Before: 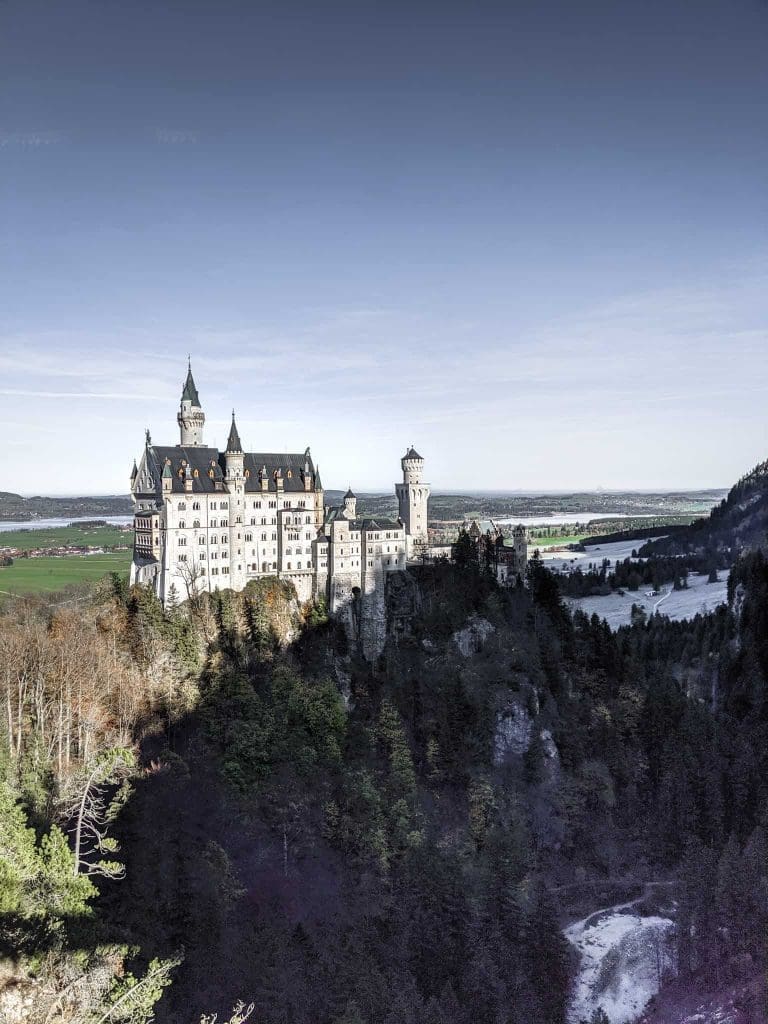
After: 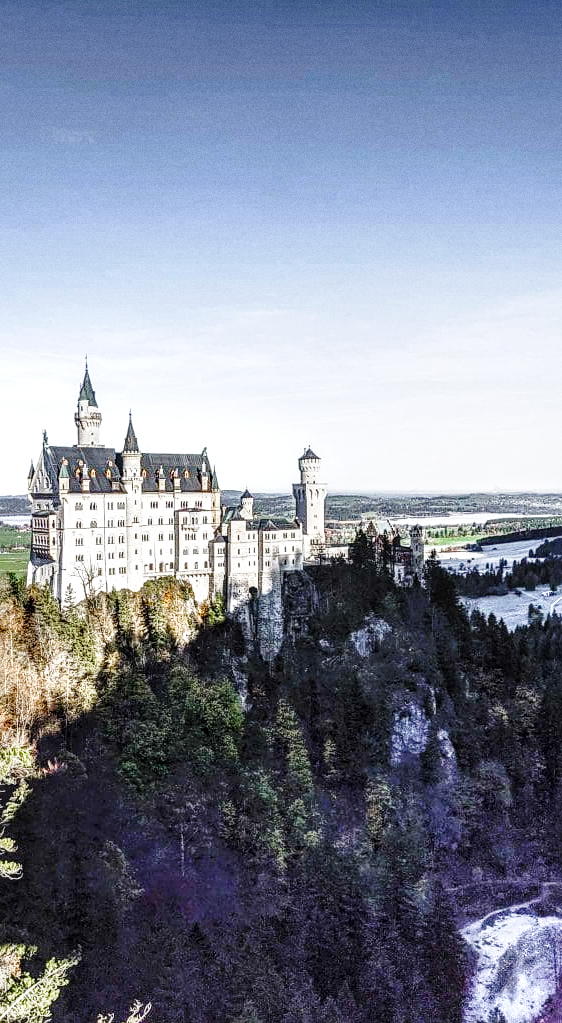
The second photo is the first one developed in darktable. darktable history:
crop: left 13.443%, right 13.31%
base curve: curves: ch0 [(0, 0) (0.028, 0.03) (0.121, 0.232) (0.46, 0.748) (0.859, 0.968) (1, 1)], preserve colors none
local contrast: highlights 61%, detail 143%, midtone range 0.428
sharpen: amount 0.2
color balance rgb: perceptual saturation grading › global saturation 20%, perceptual saturation grading › highlights -25%, perceptual saturation grading › shadows 25%
grain: coarseness 22.88 ISO
